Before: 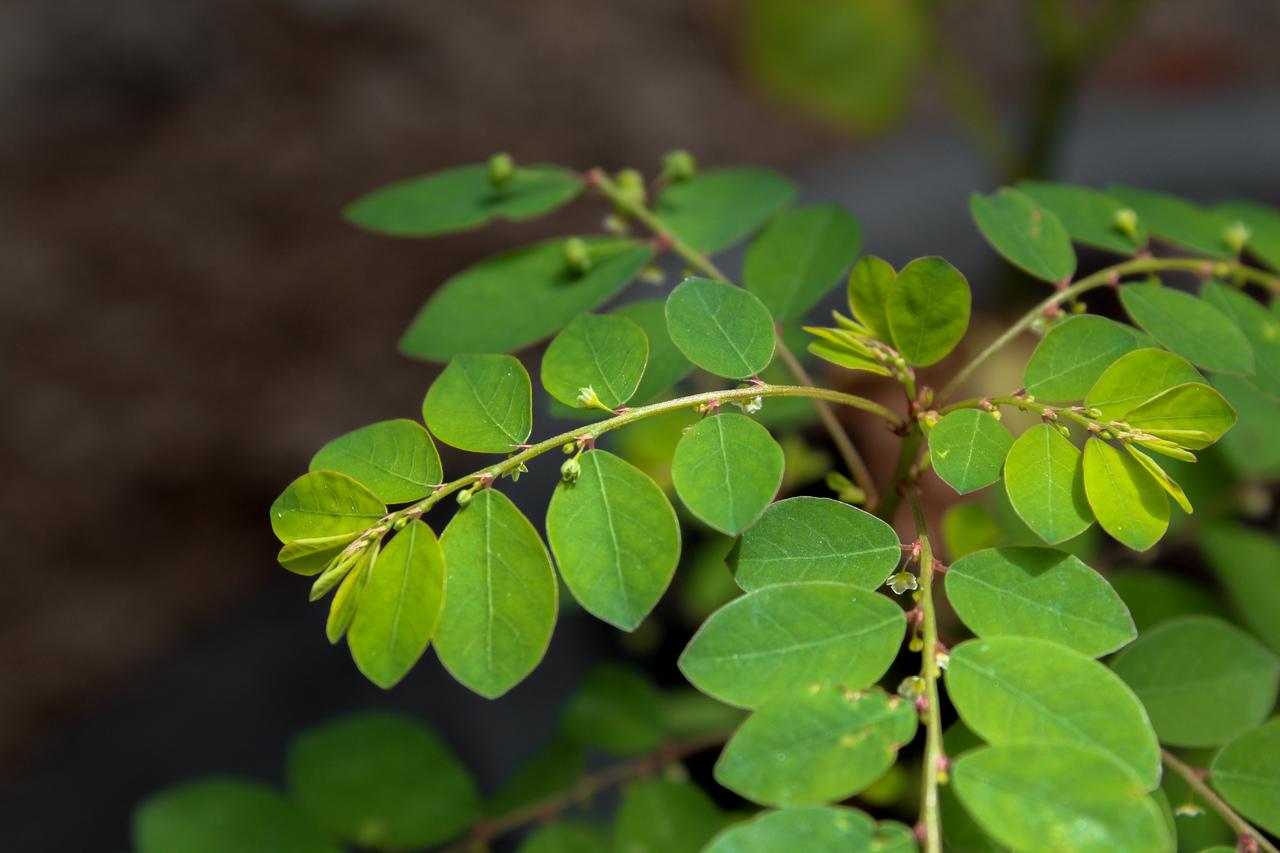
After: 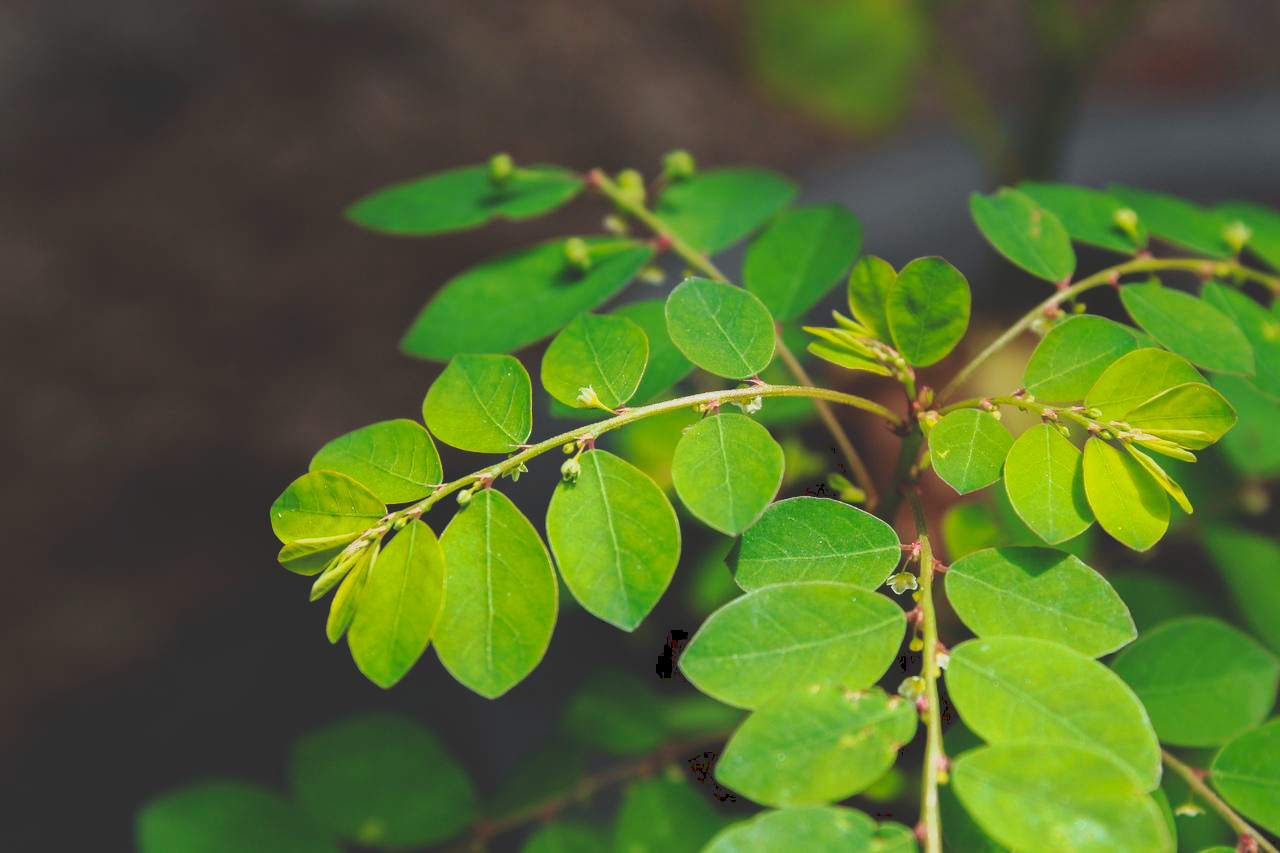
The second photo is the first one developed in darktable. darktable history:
color balance rgb: perceptual saturation grading › global saturation -0.31%, global vibrance -8%, contrast -13%, saturation formula JzAzBz (2021)
tone curve: curves: ch0 [(0, 0) (0.003, 0.174) (0.011, 0.178) (0.025, 0.182) (0.044, 0.185) (0.069, 0.191) (0.1, 0.194) (0.136, 0.199) (0.177, 0.219) (0.224, 0.246) (0.277, 0.284) (0.335, 0.35) (0.399, 0.43) (0.468, 0.539) (0.543, 0.637) (0.623, 0.711) (0.709, 0.799) (0.801, 0.865) (0.898, 0.914) (1, 1)], preserve colors none
